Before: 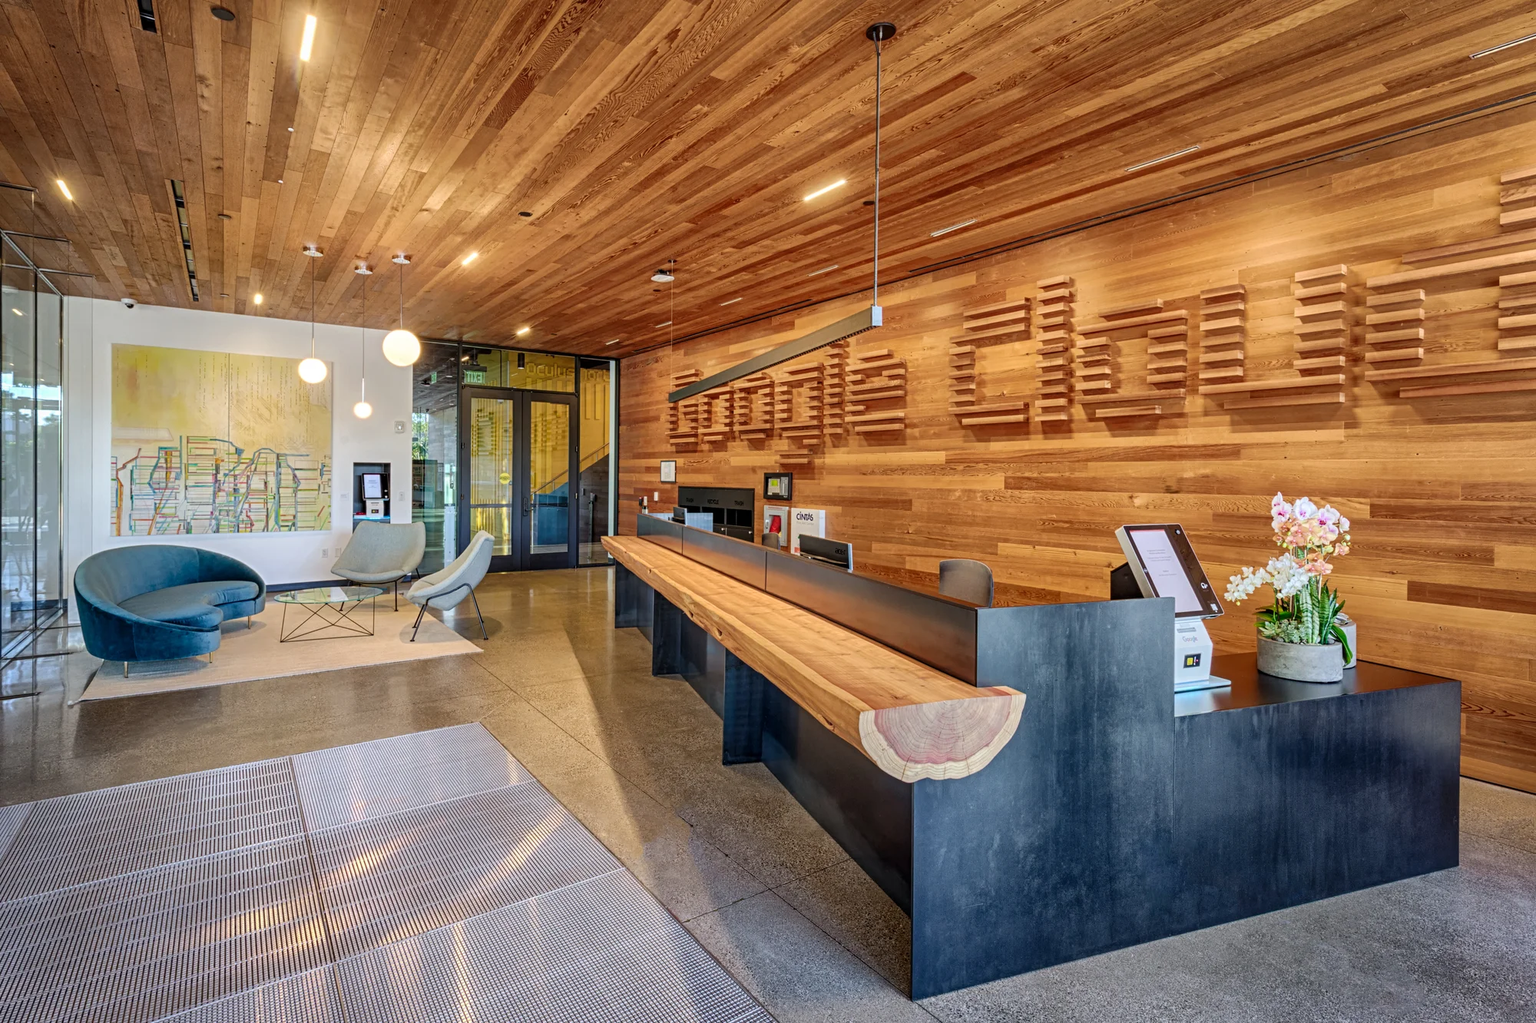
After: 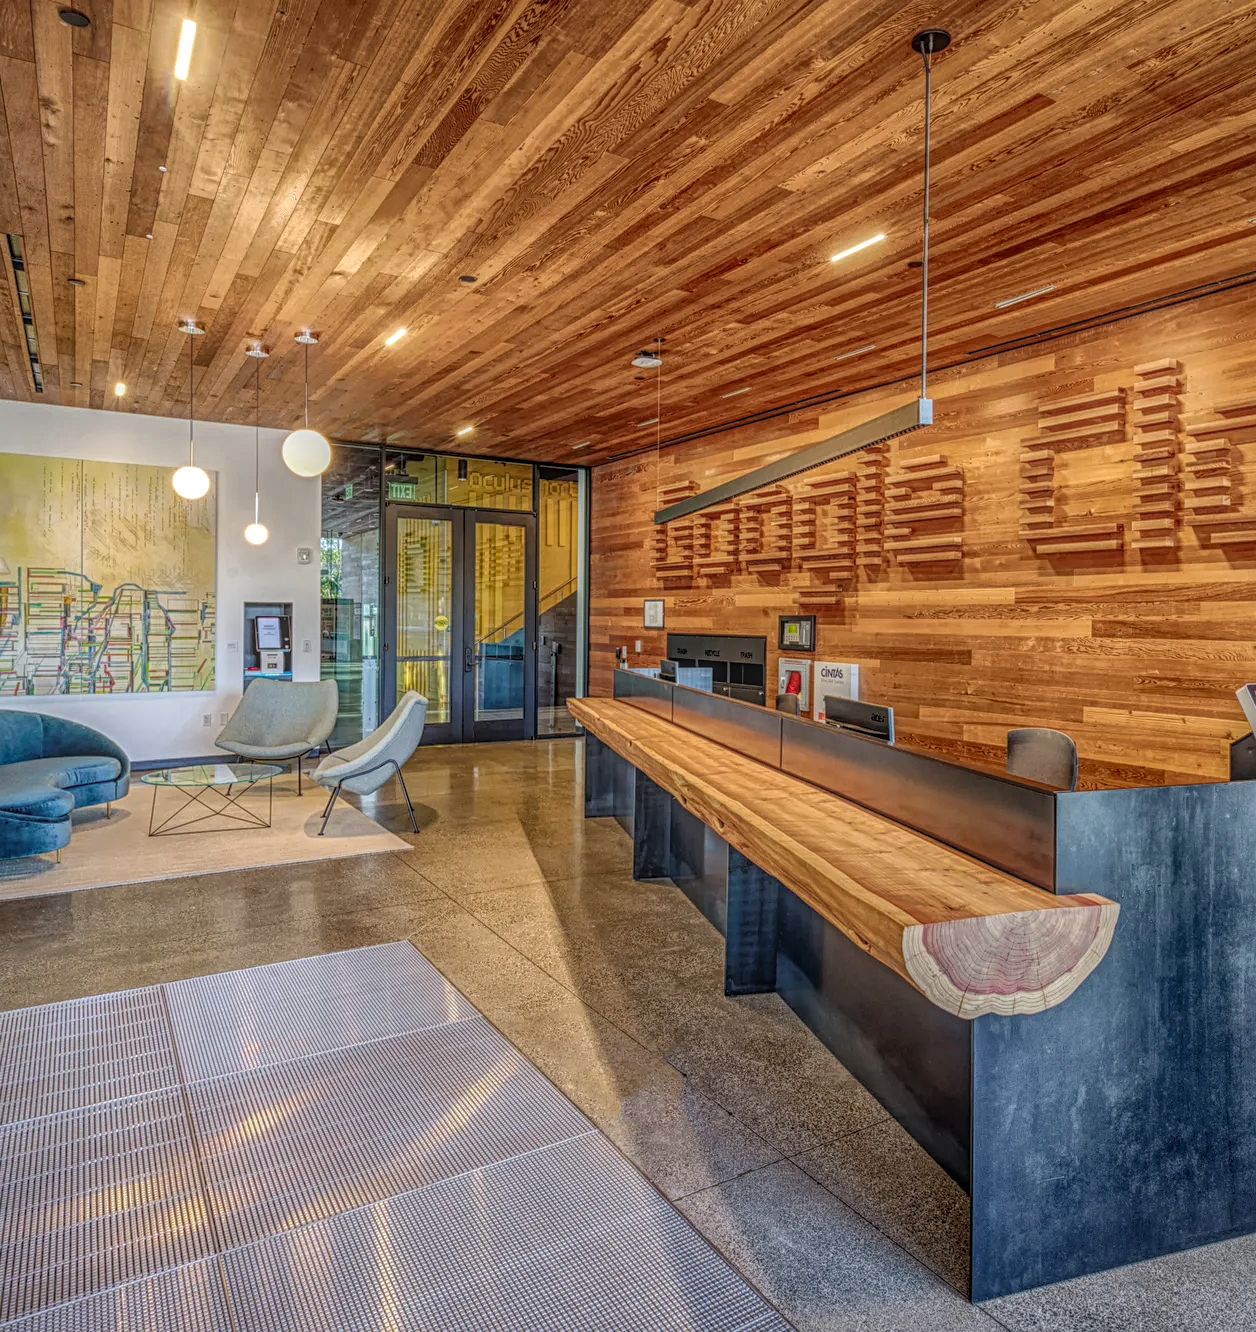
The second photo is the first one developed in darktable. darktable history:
exposure: exposure -0.072 EV, compensate highlight preservation false
local contrast: highlights 20%, shadows 29%, detail 200%, midtone range 0.2
crop: left 10.847%, right 26.321%
sharpen: amount 0.202
